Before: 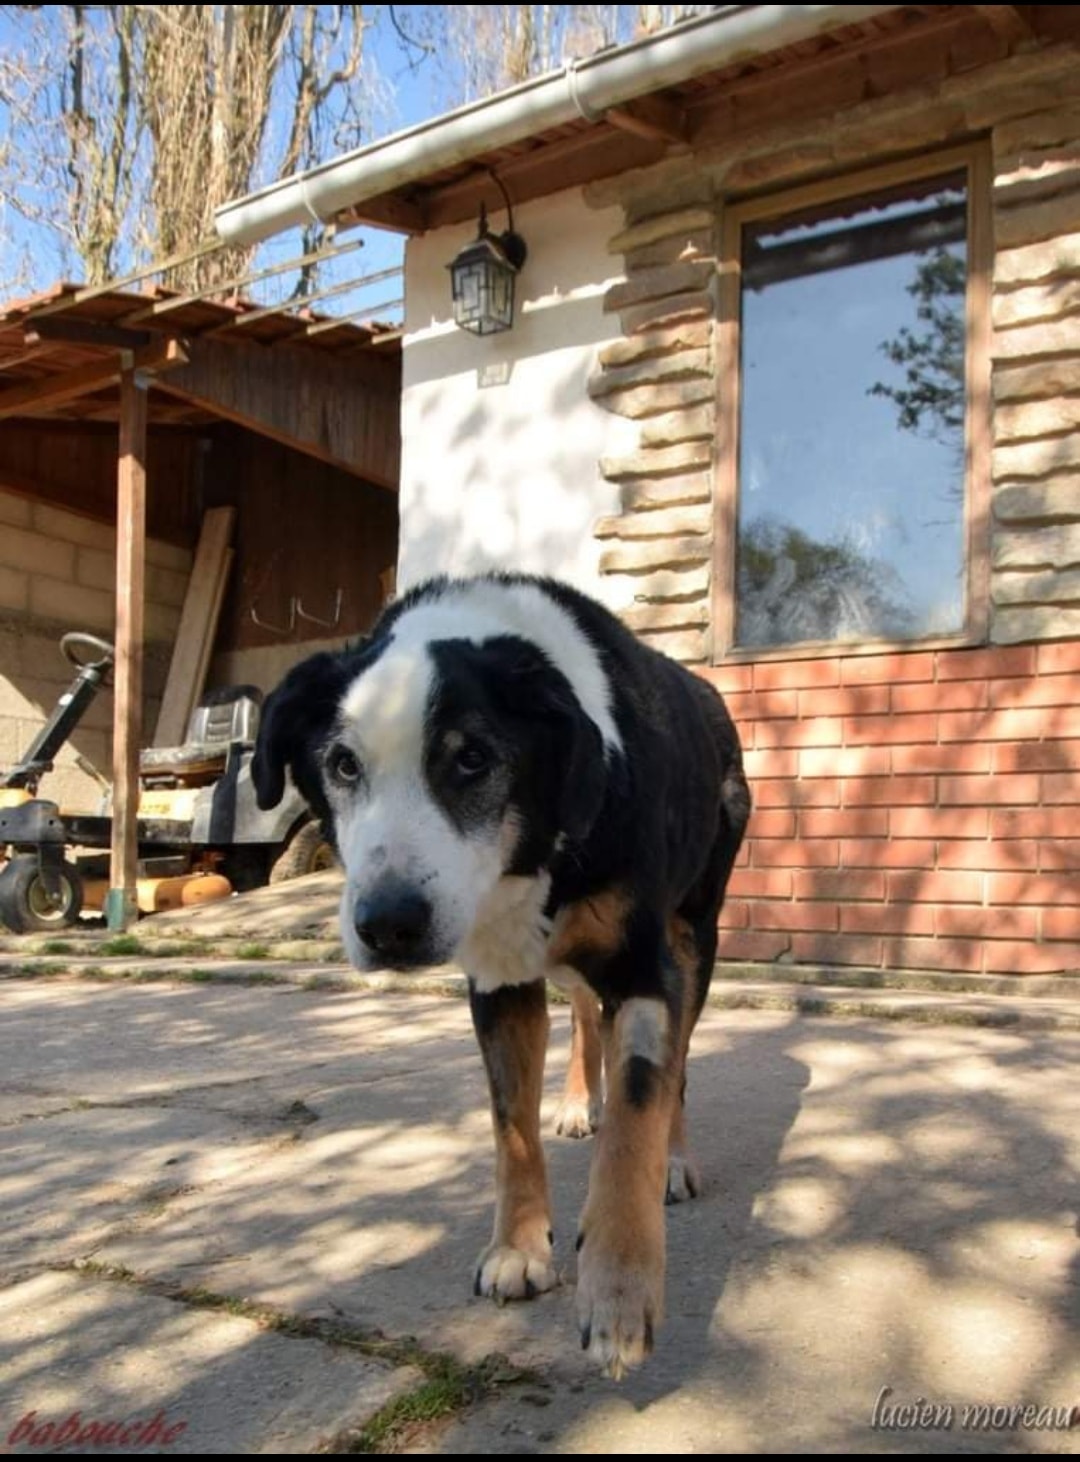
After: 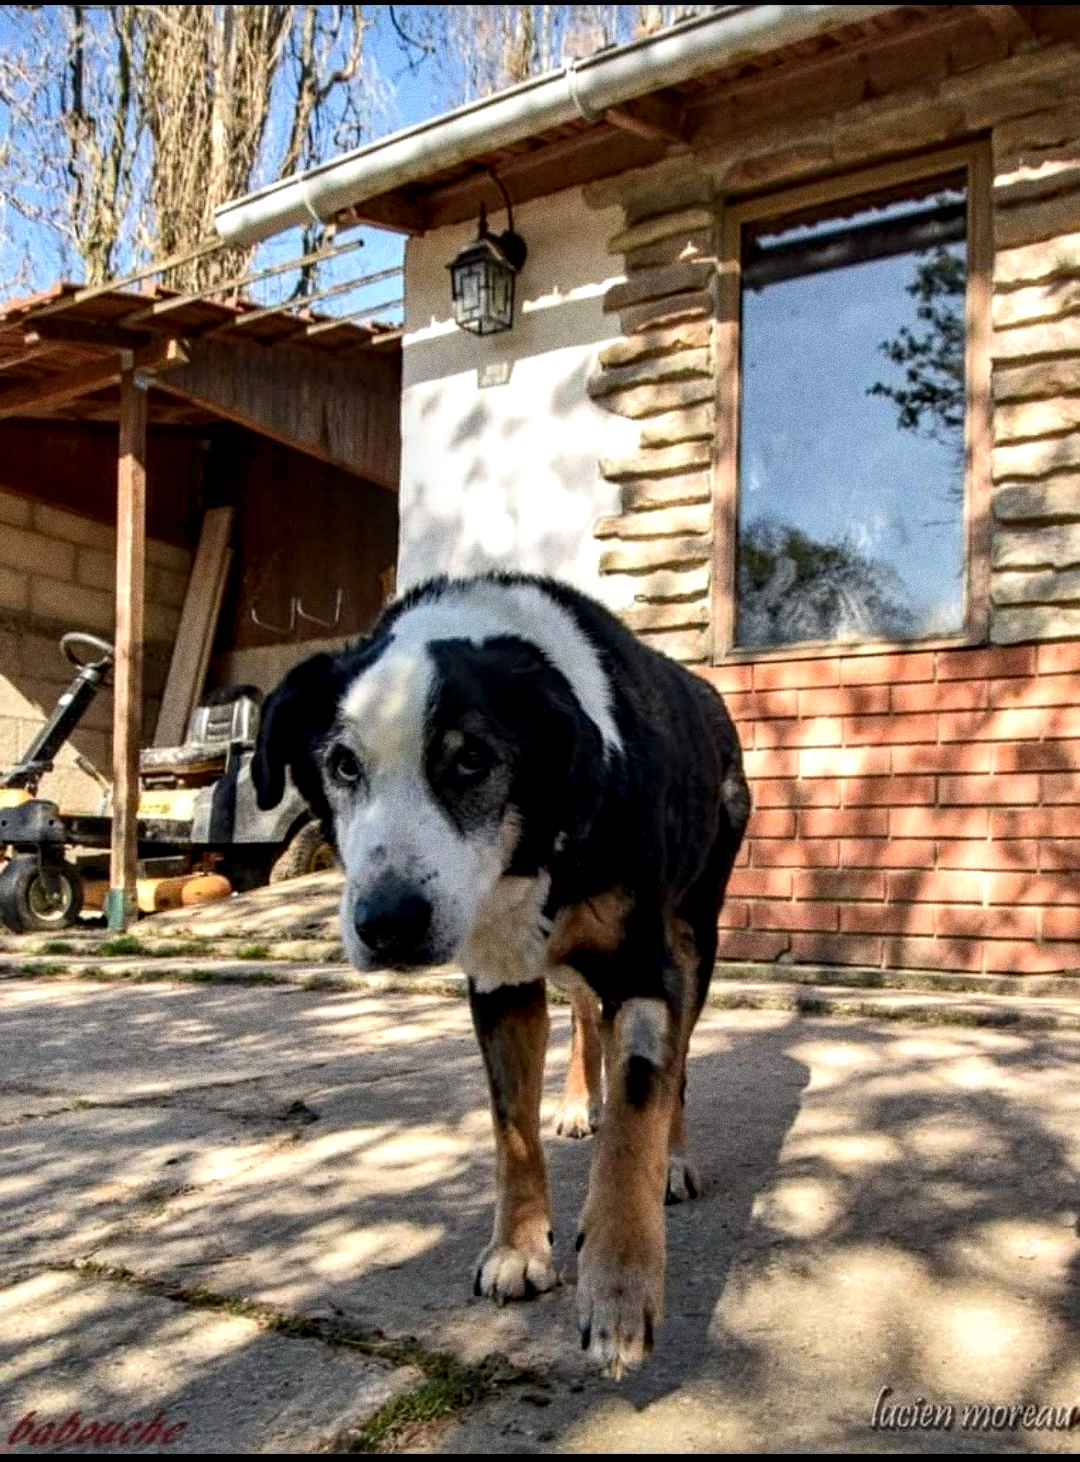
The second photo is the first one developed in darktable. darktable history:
local contrast: detail 150%
haze removal: compatibility mode true, adaptive false
grain: coarseness 0.09 ISO, strength 40%
contrast brightness saturation: contrast 0.14
